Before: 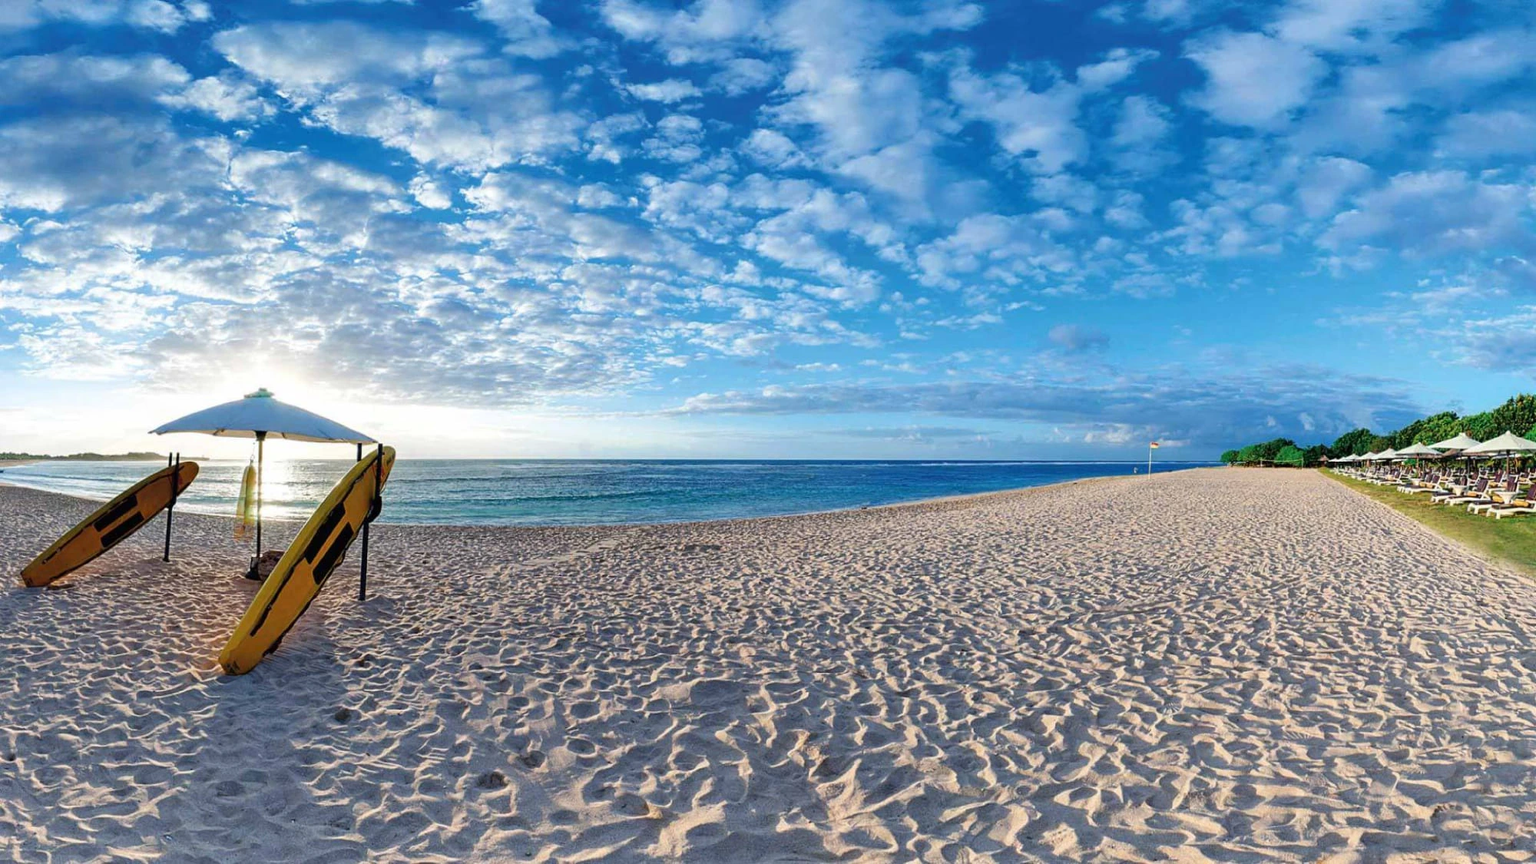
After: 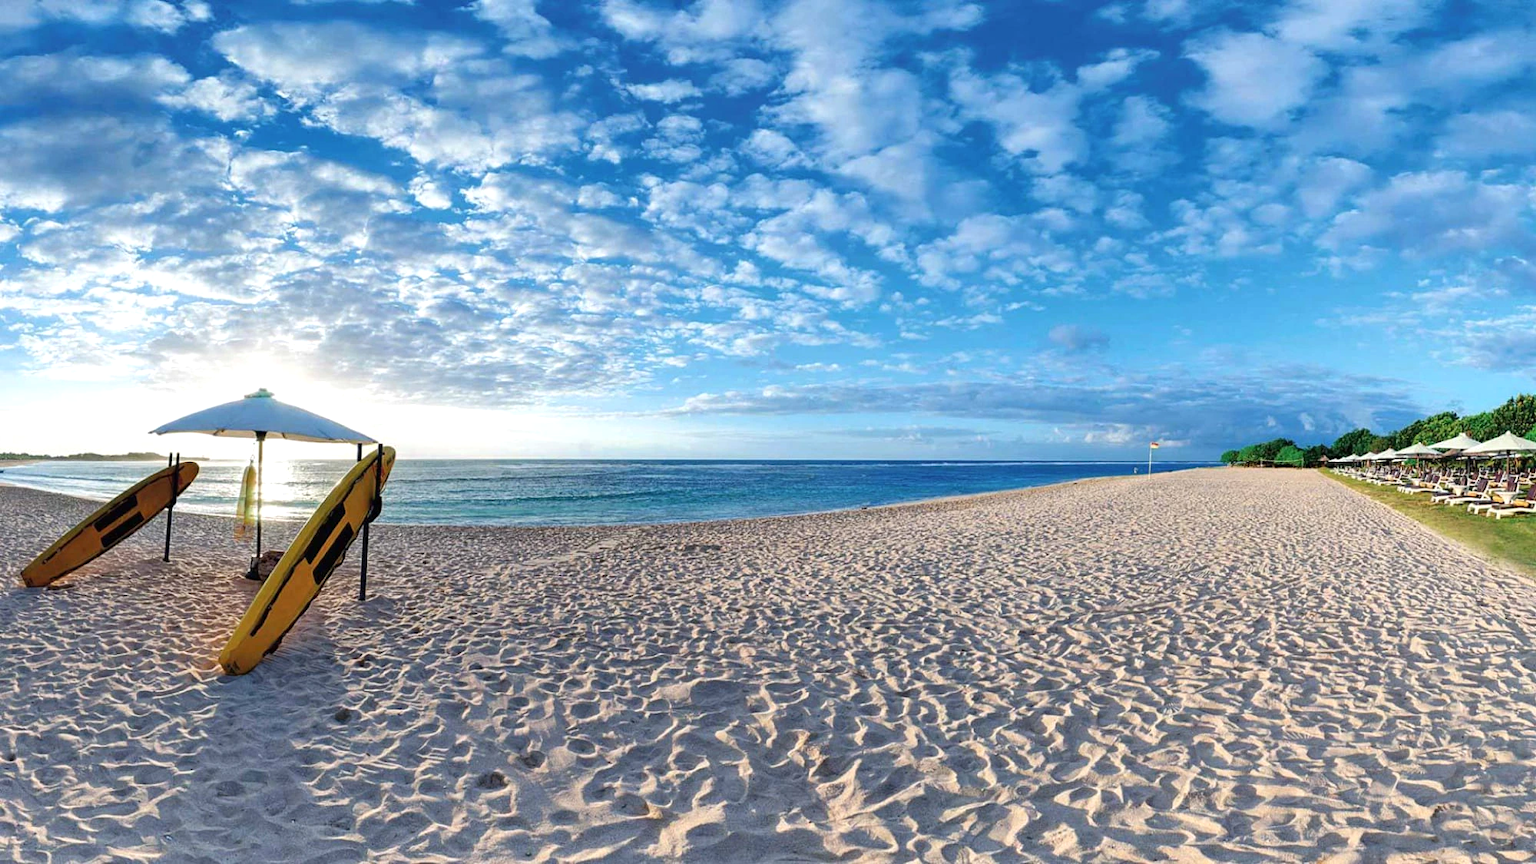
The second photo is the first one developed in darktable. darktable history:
contrast brightness saturation: saturation -0.035
exposure: exposure 0.201 EV, compensate highlight preservation false
